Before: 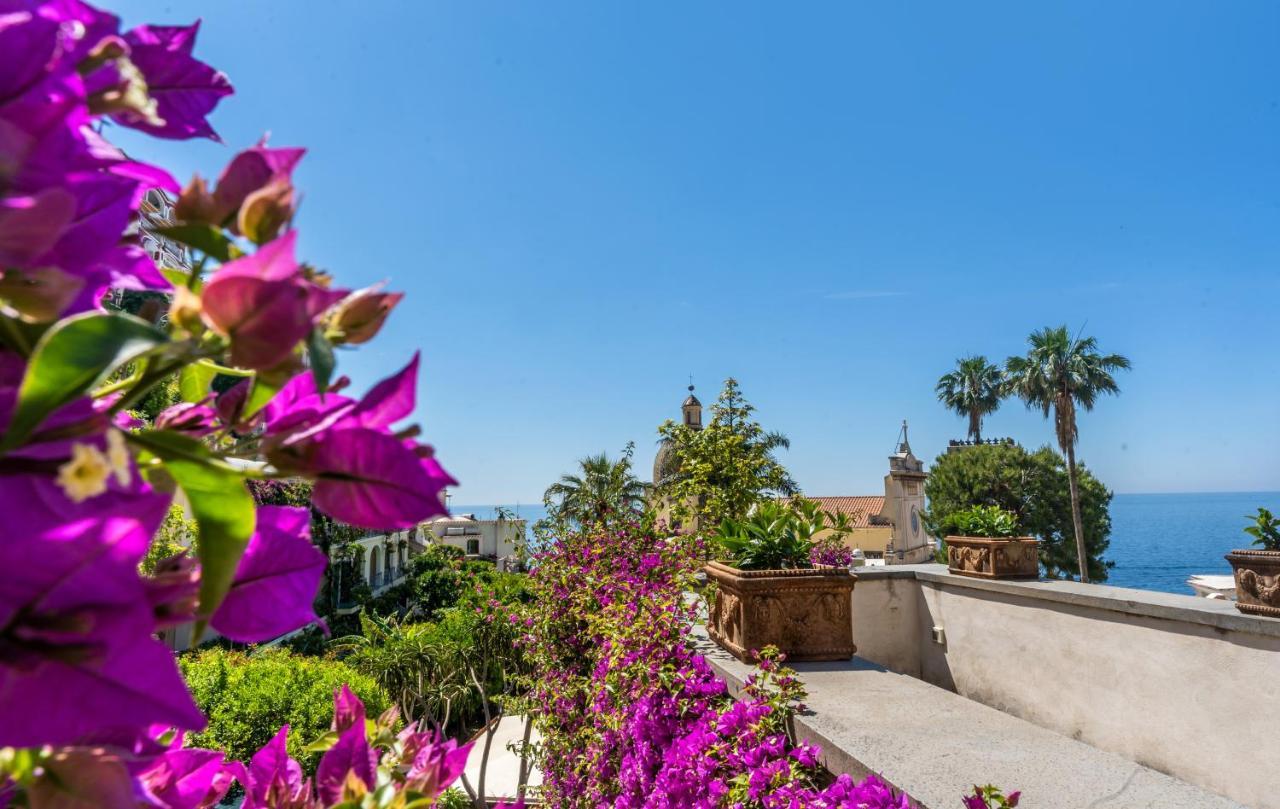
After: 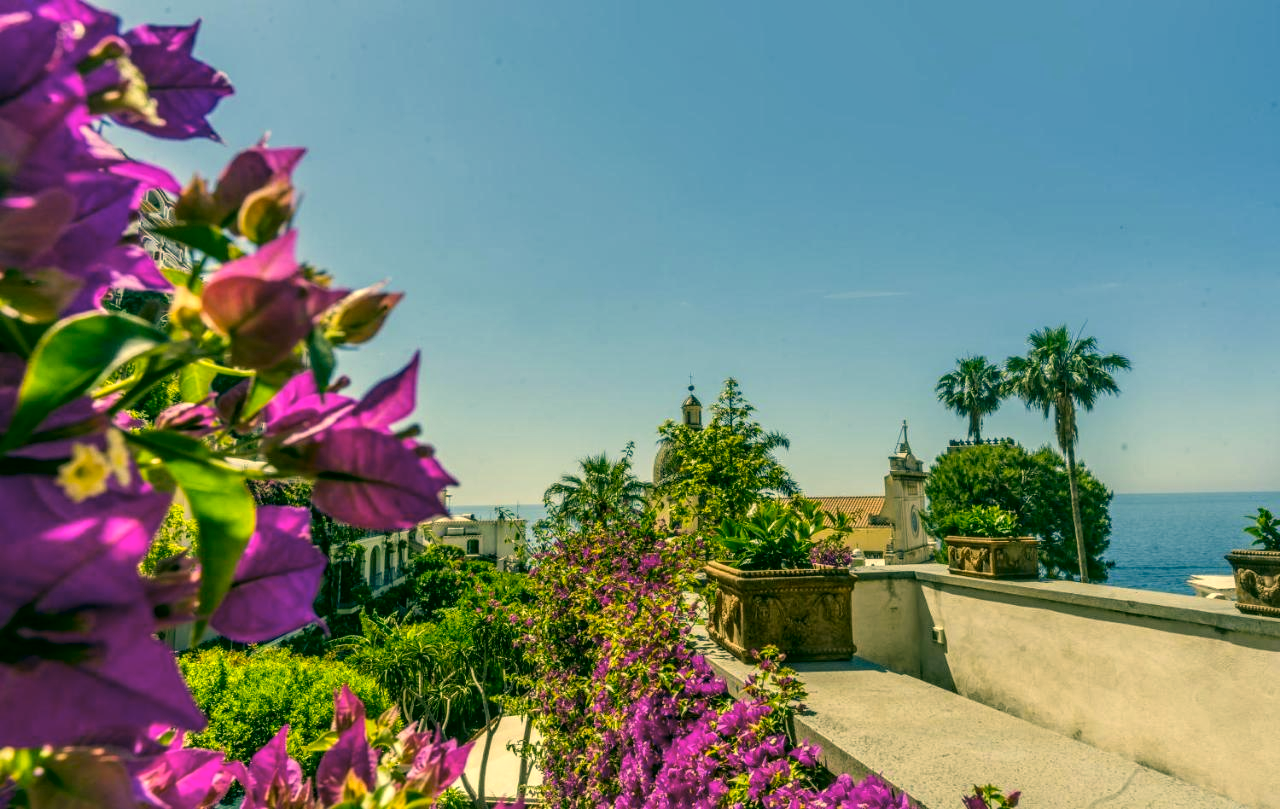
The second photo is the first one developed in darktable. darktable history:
color correction: highlights a* 5.62, highlights b* 33.57, shadows a* -25.86, shadows b* 4.02
local contrast: on, module defaults
